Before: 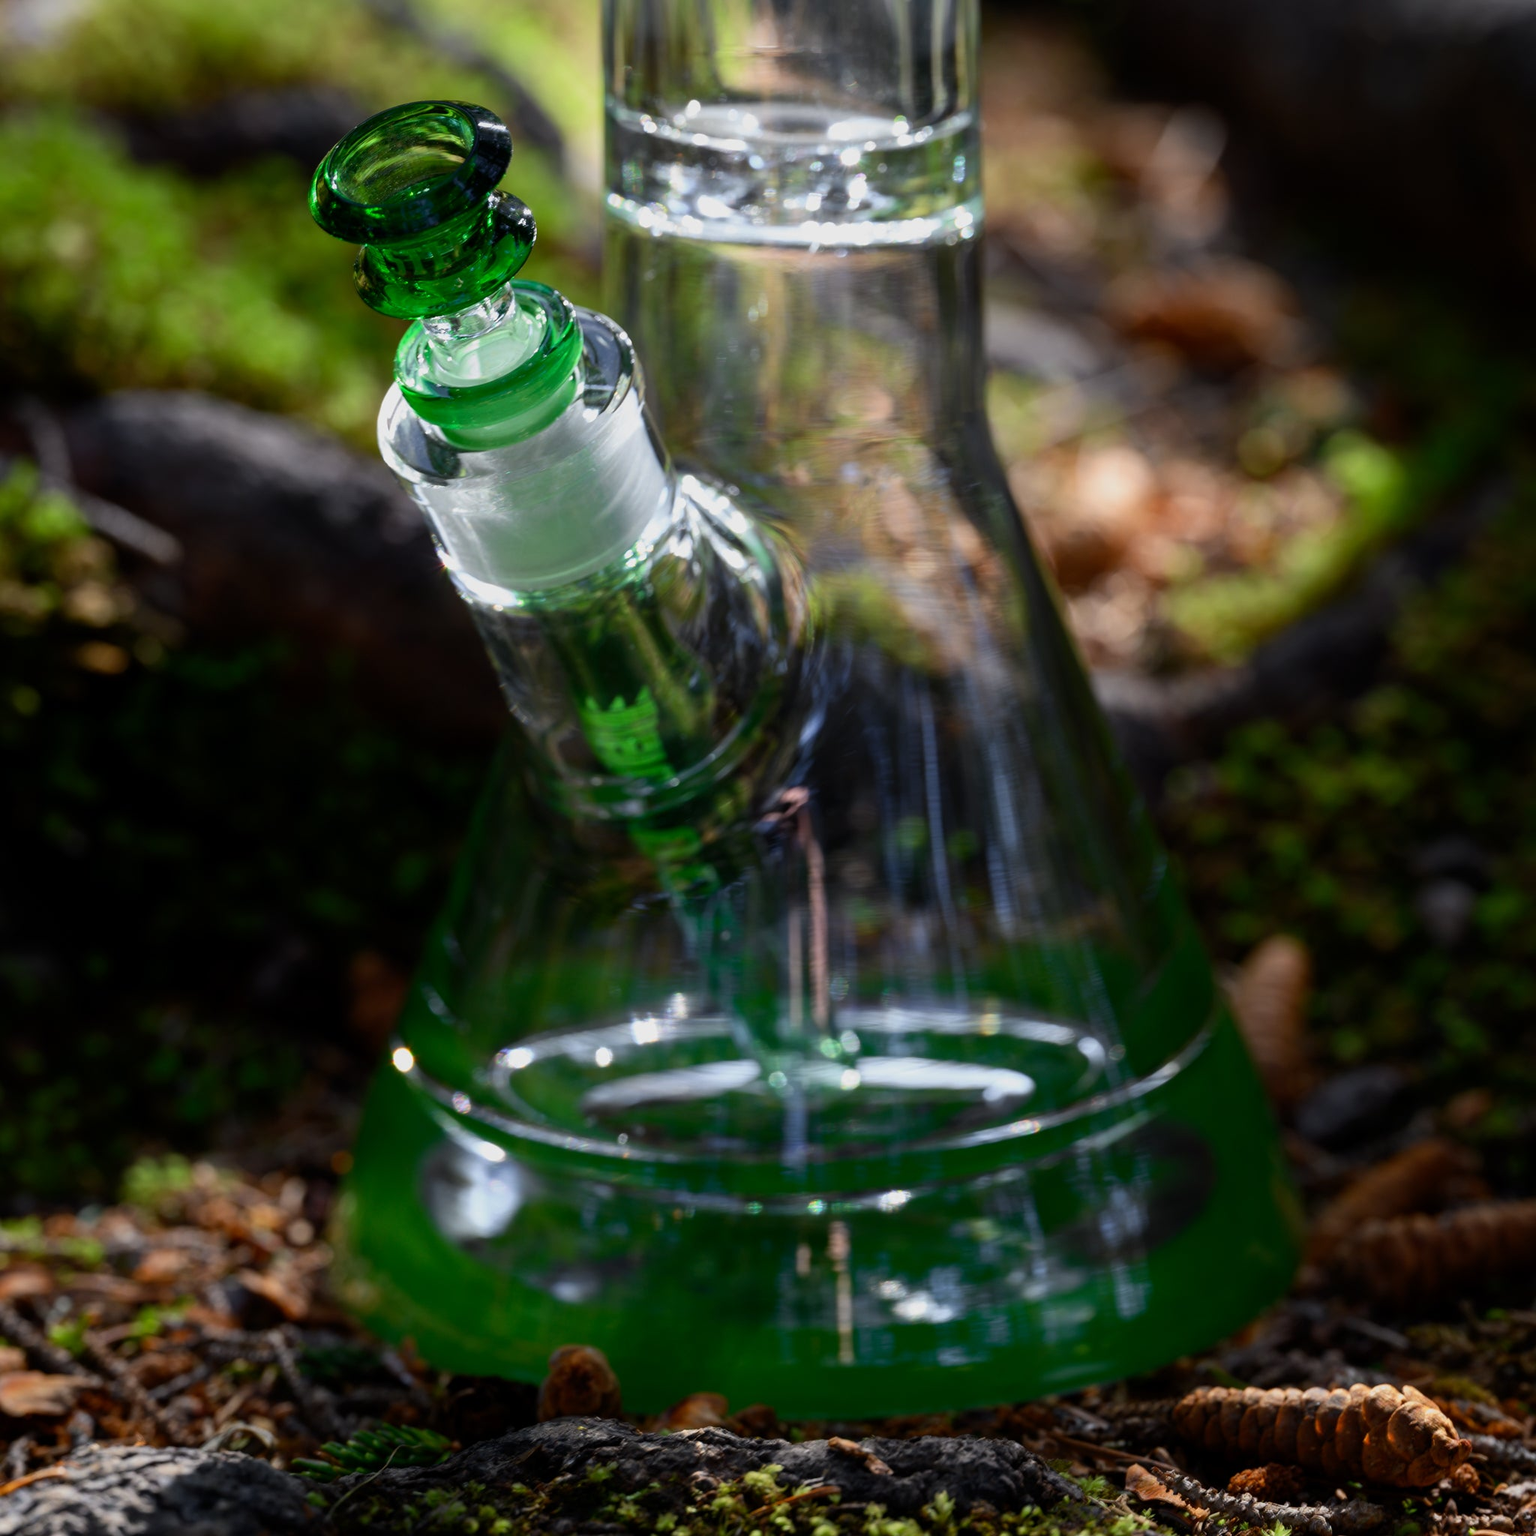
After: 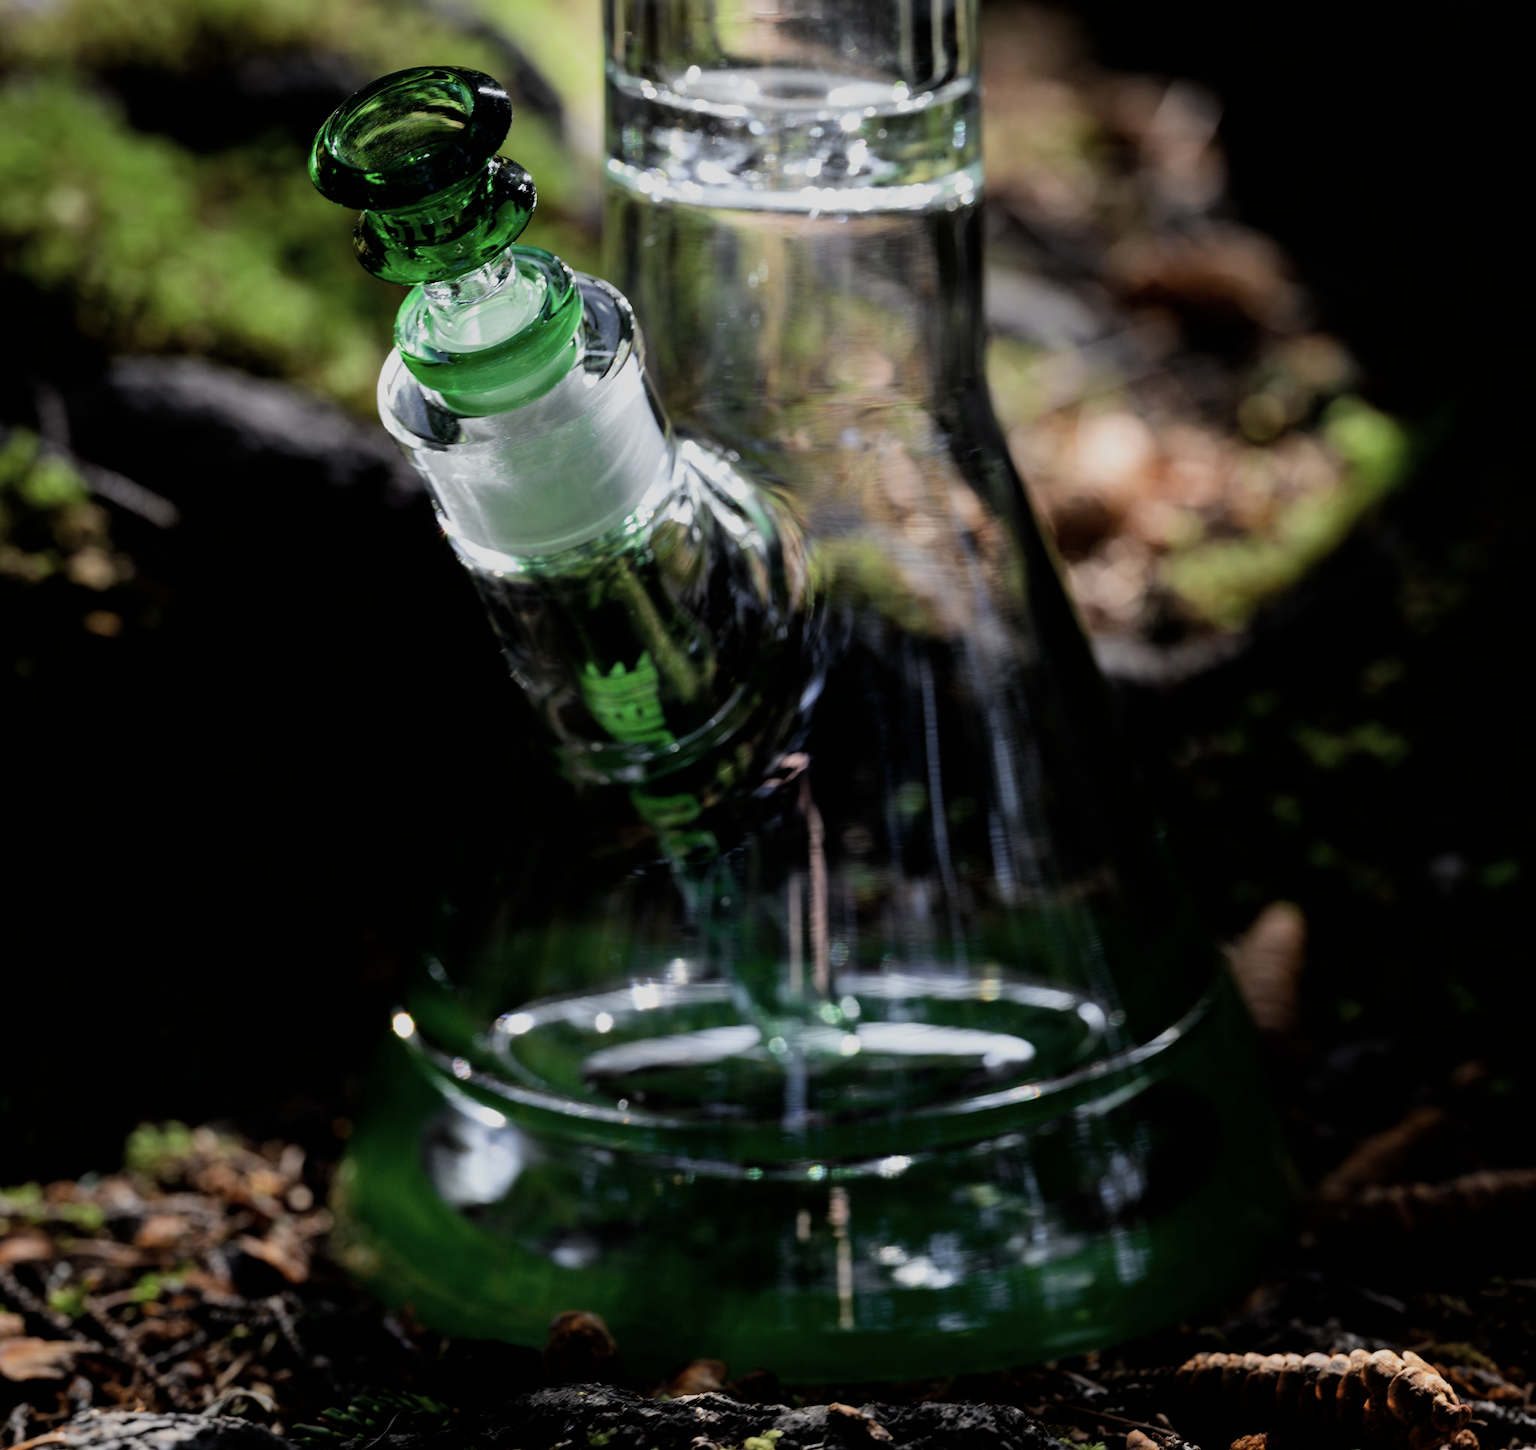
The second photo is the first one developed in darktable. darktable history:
filmic rgb: black relative exposure -5.11 EV, white relative exposure 3.52 EV, hardness 3.17, contrast 1.198, highlights saturation mix -49.28%
crop and rotate: top 2.277%, bottom 3.251%
color correction: highlights b* -0.002, saturation 0.789
